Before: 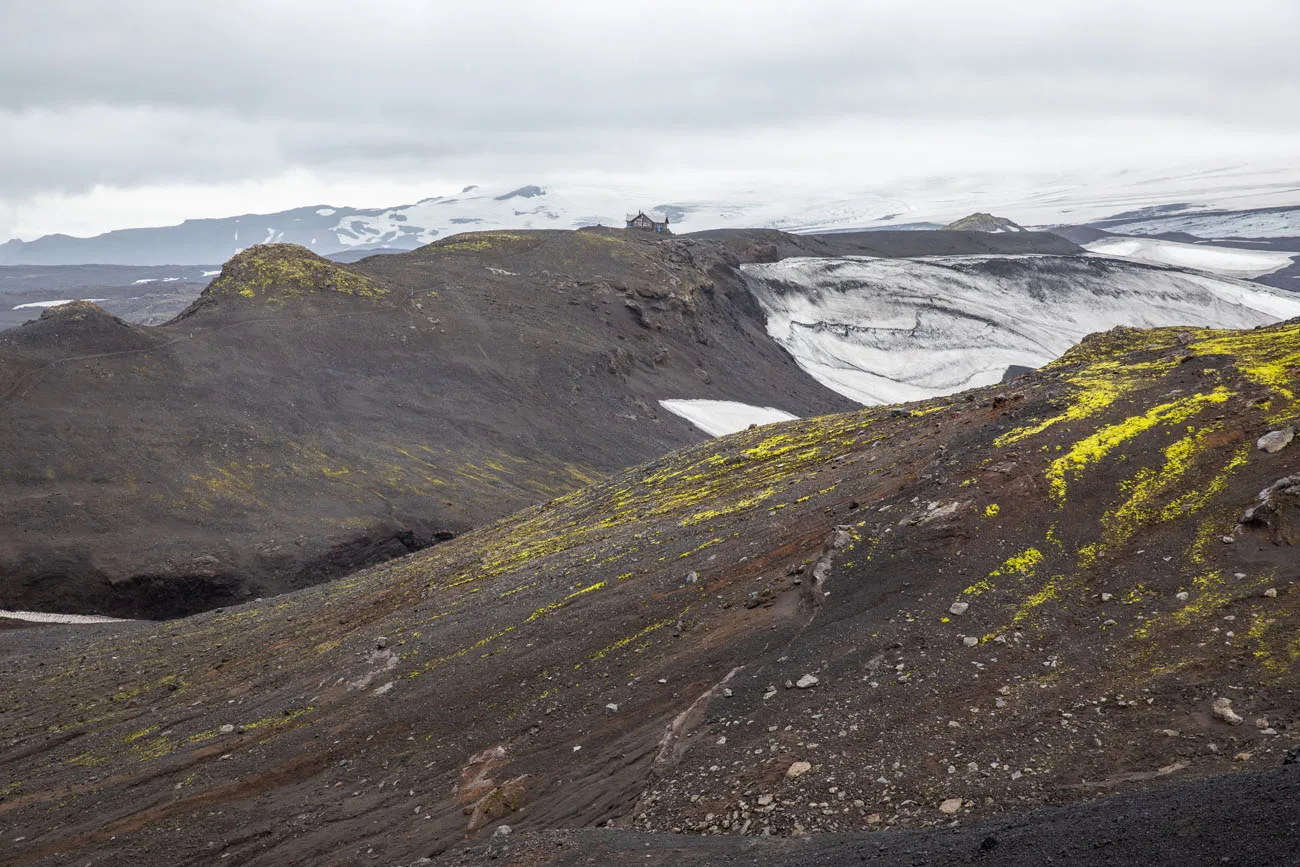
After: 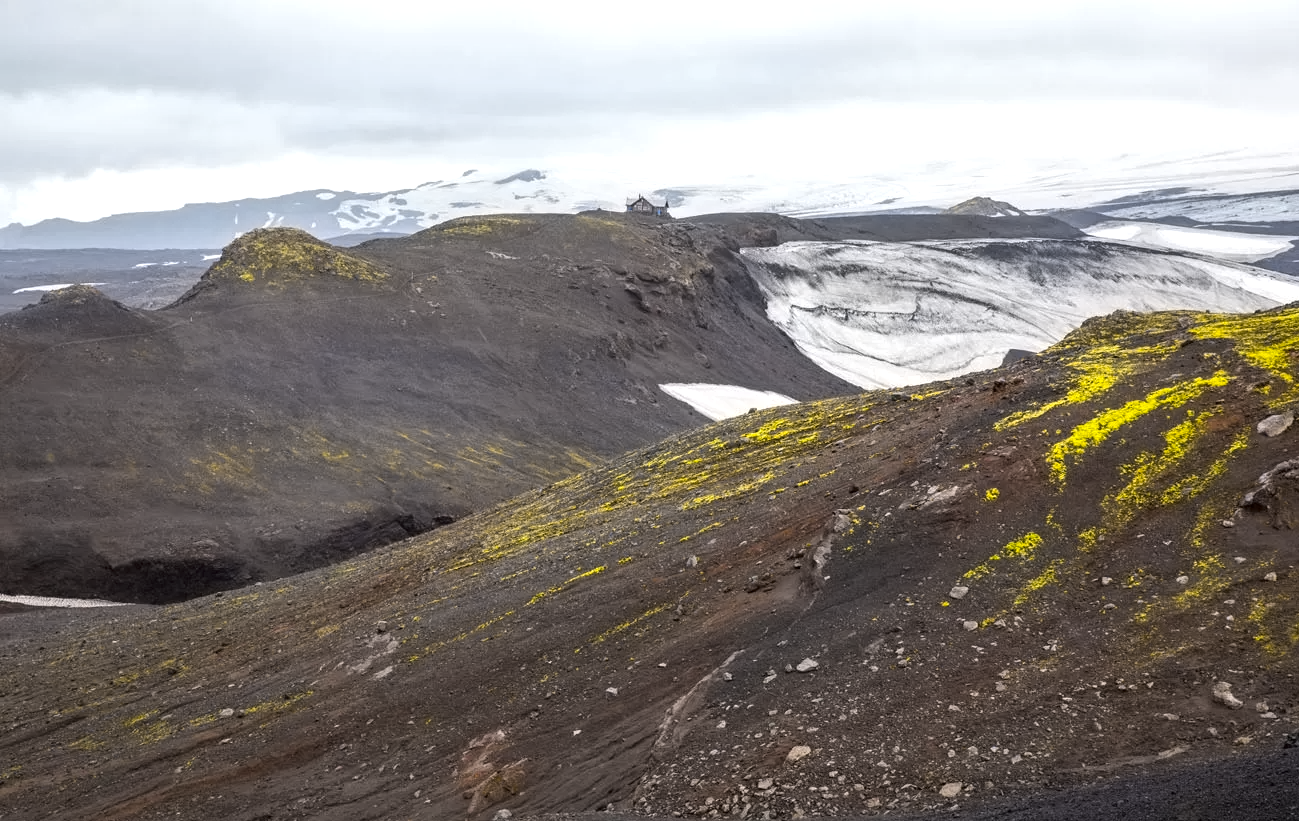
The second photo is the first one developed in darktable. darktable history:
crop and rotate: top 2.075%, bottom 3.127%
contrast equalizer: y [[0.5 ×6], [0.5 ×6], [0.5 ×6], [0 ×6], [0, 0.039, 0.251, 0.29, 0.293, 0.292]]
color balance rgb: perceptual saturation grading › global saturation 19.824%, perceptual brilliance grading › highlights 7.452%, perceptual brilliance grading › mid-tones 4.454%, perceptual brilliance grading › shadows 1.929%
